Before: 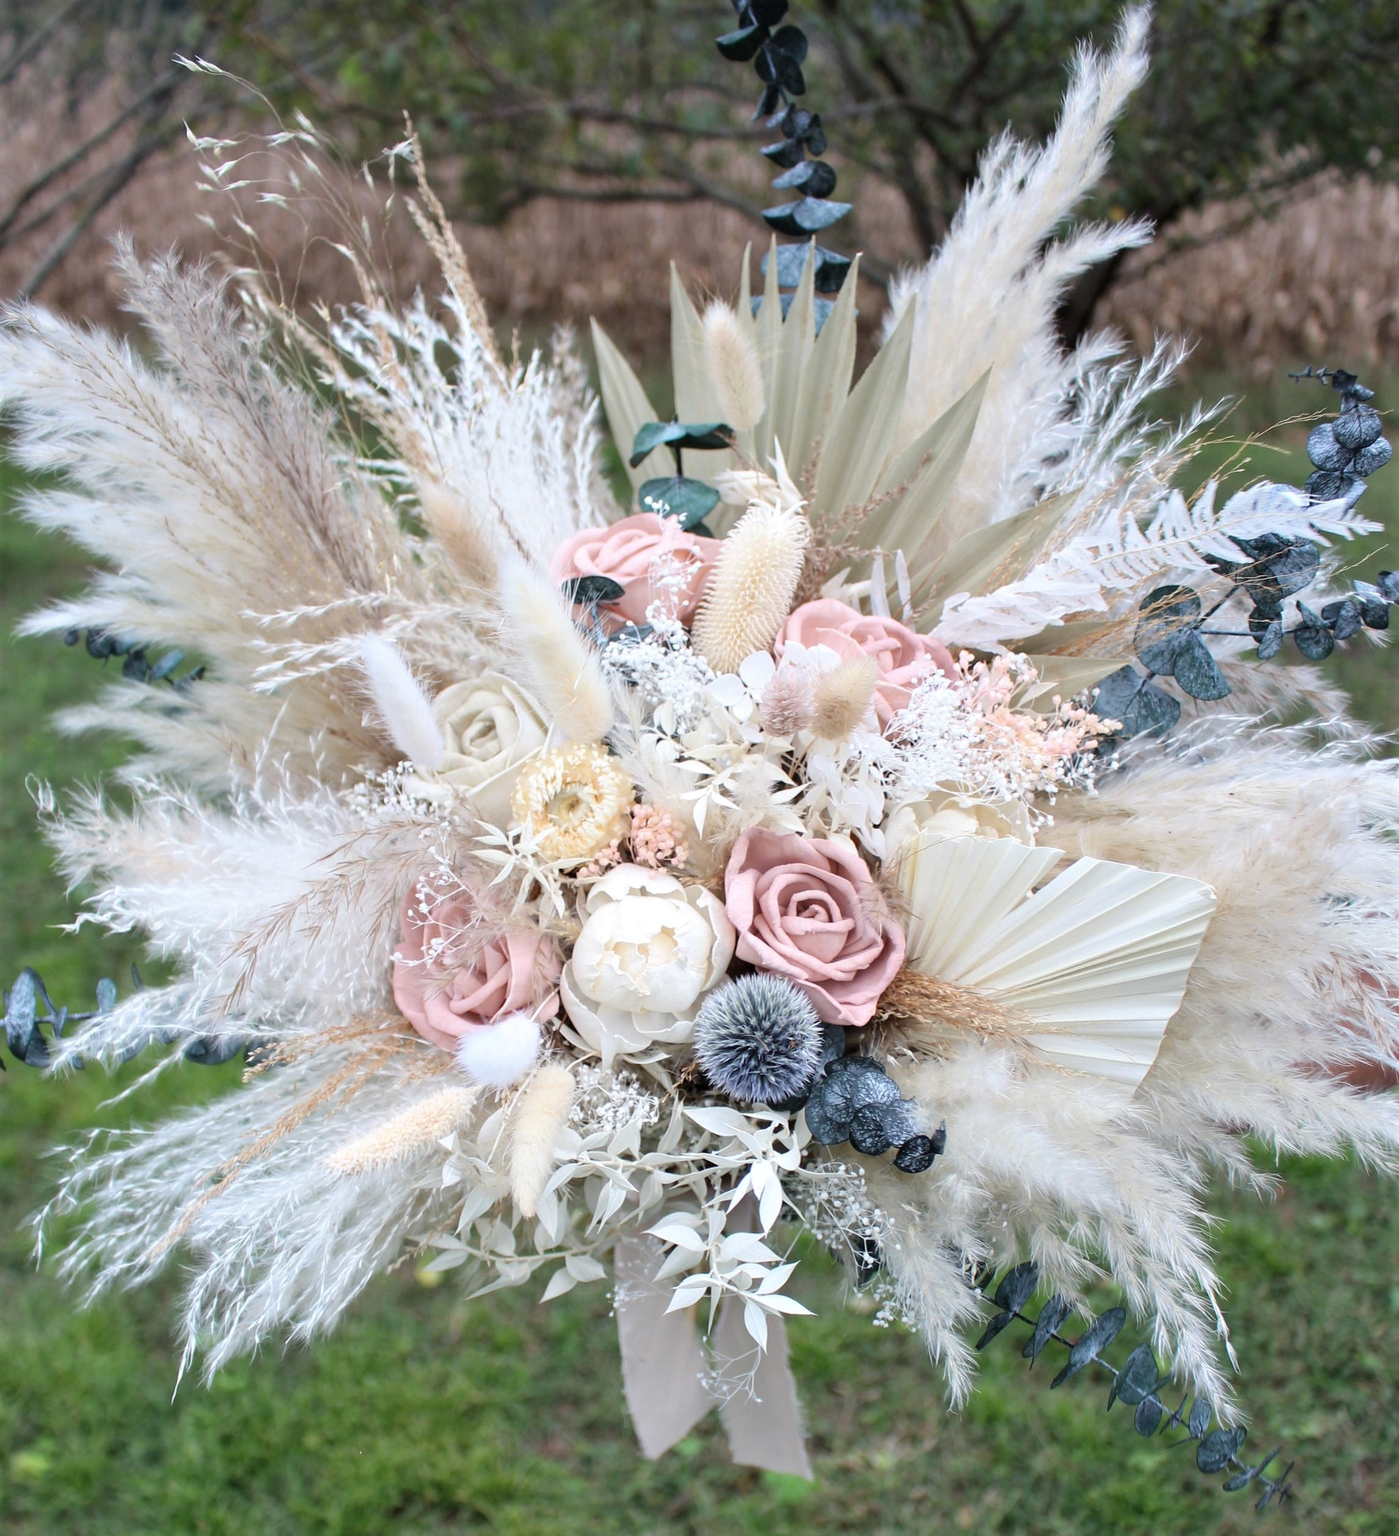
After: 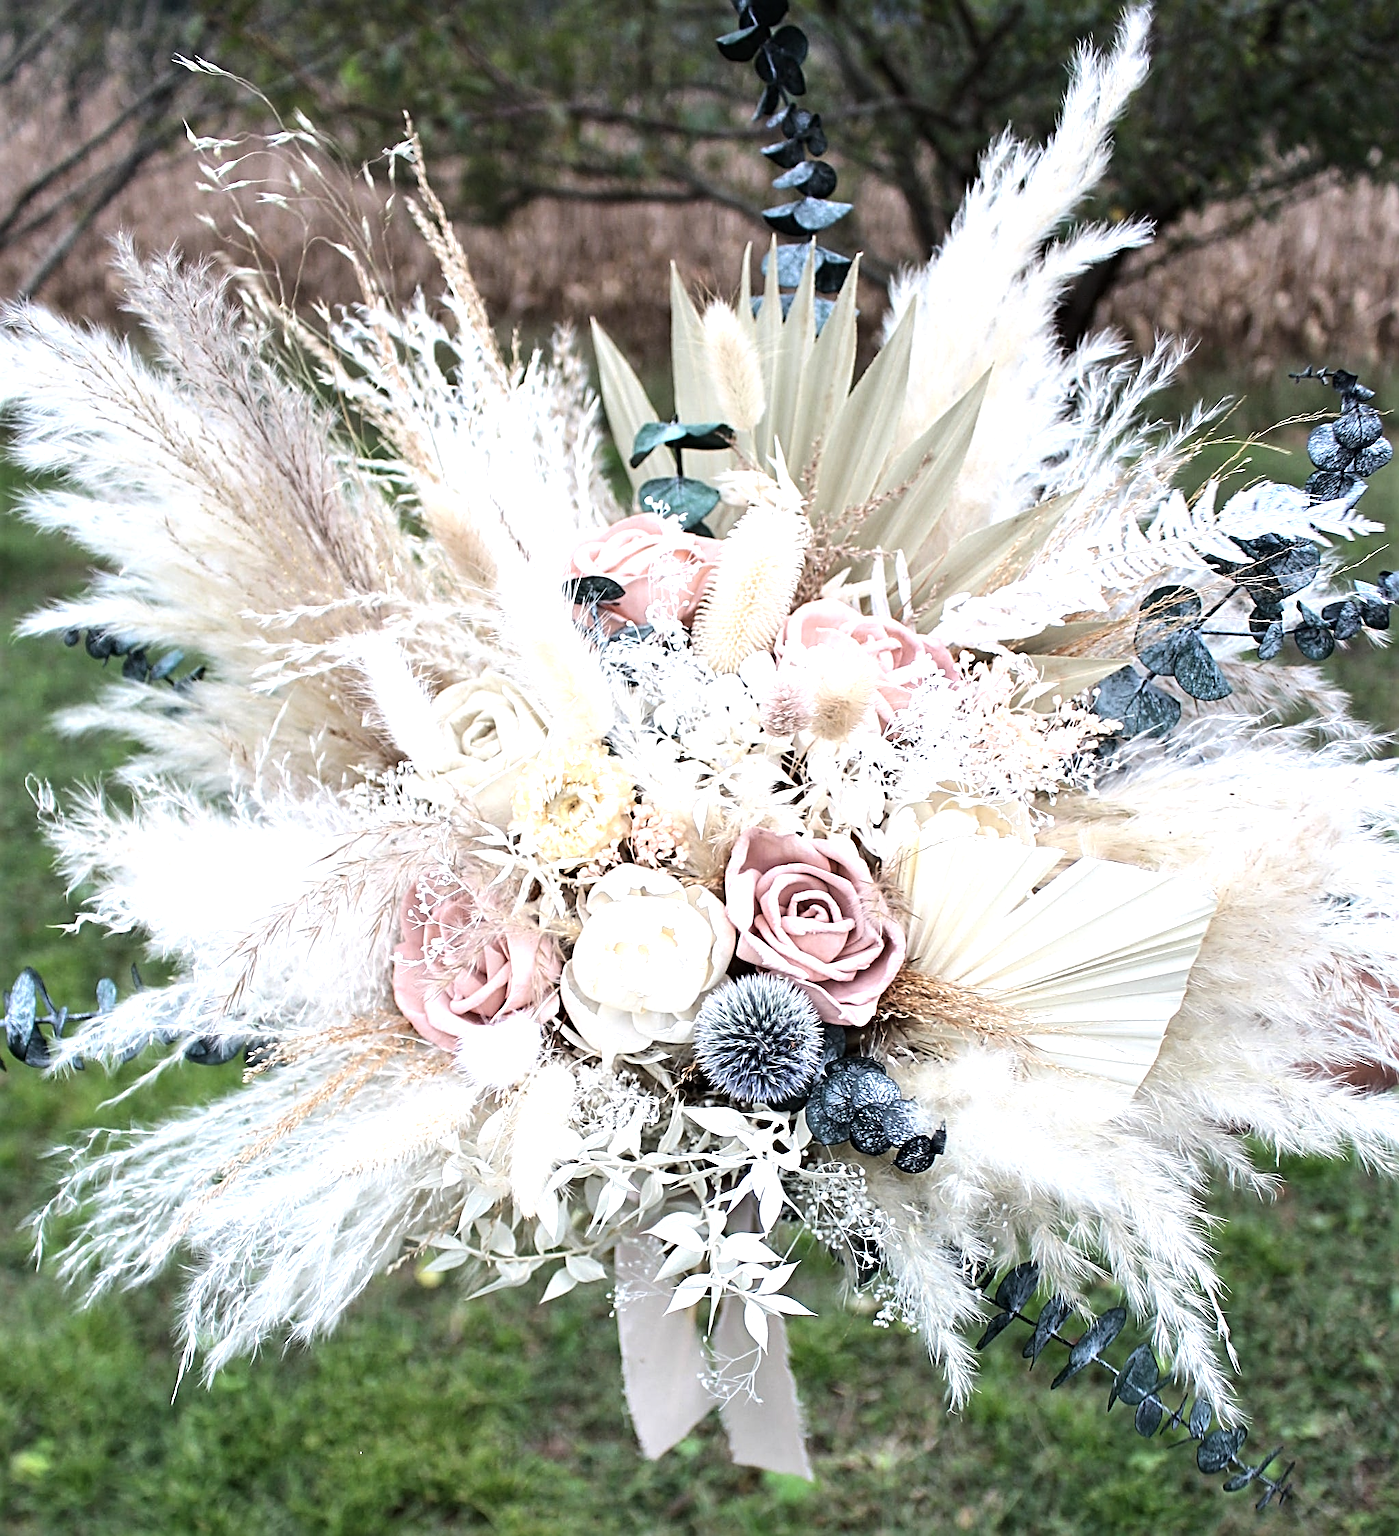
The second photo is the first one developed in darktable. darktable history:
contrast brightness saturation: saturation -0.05
sharpen: radius 3.025, amount 0.757
tone equalizer: -8 EV -0.75 EV, -7 EV -0.7 EV, -6 EV -0.6 EV, -5 EV -0.4 EV, -3 EV 0.4 EV, -2 EV 0.6 EV, -1 EV 0.7 EV, +0 EV 0.75 EV, edges refinement/feathering 500, mask exposure compensation -1.57 EV, preserve details no
